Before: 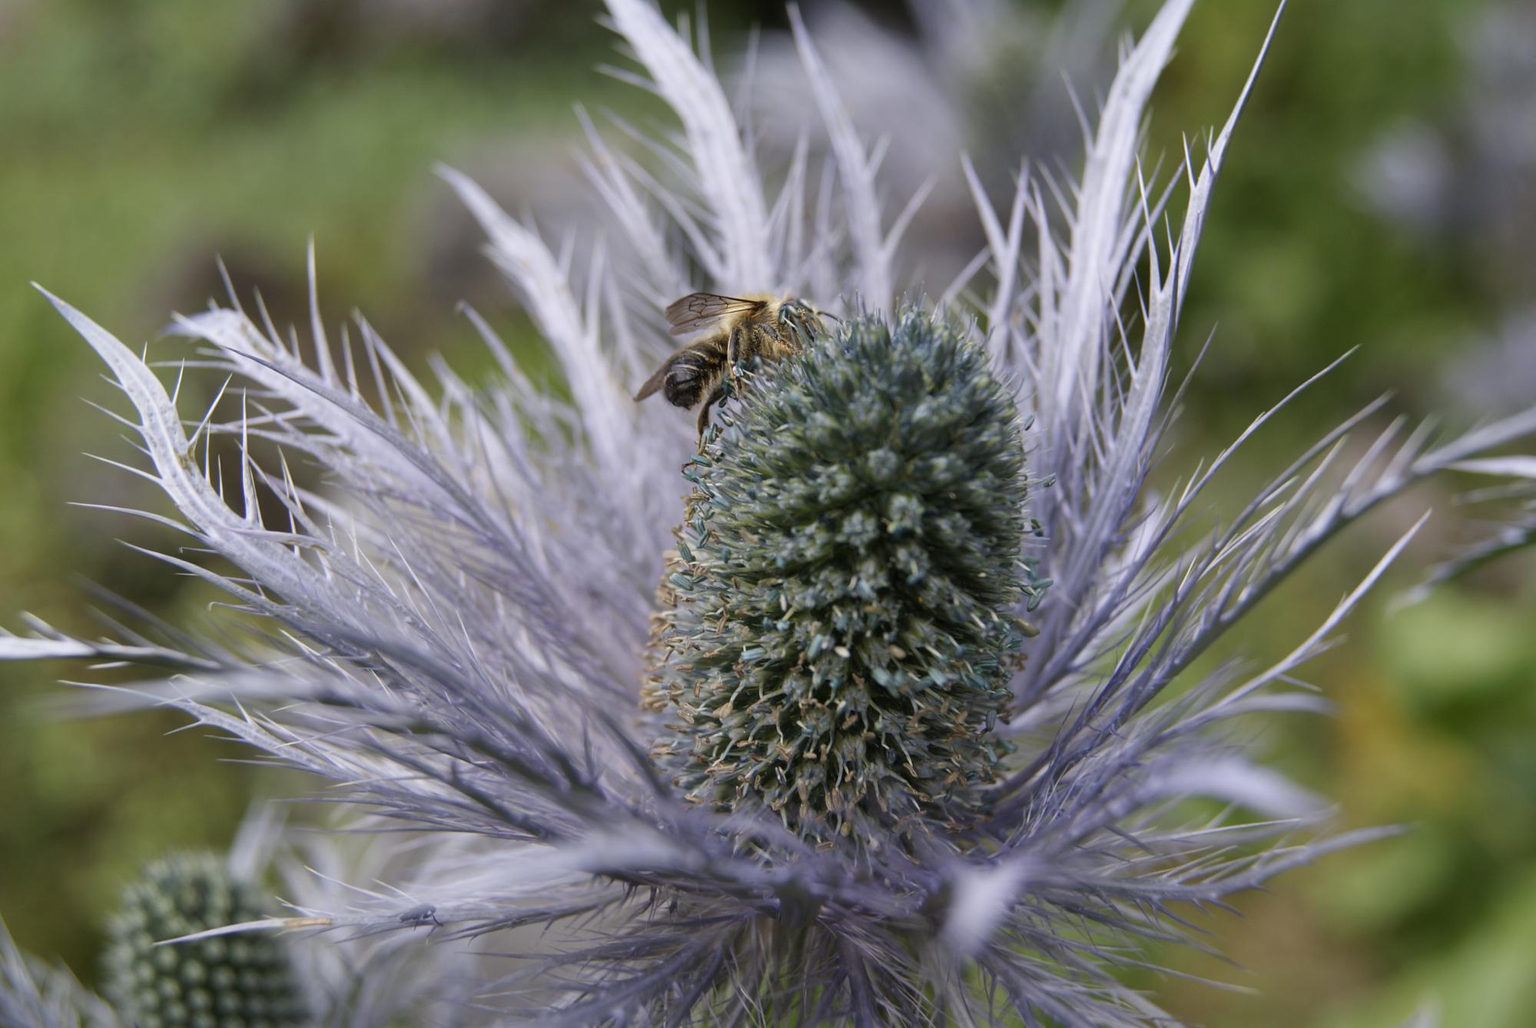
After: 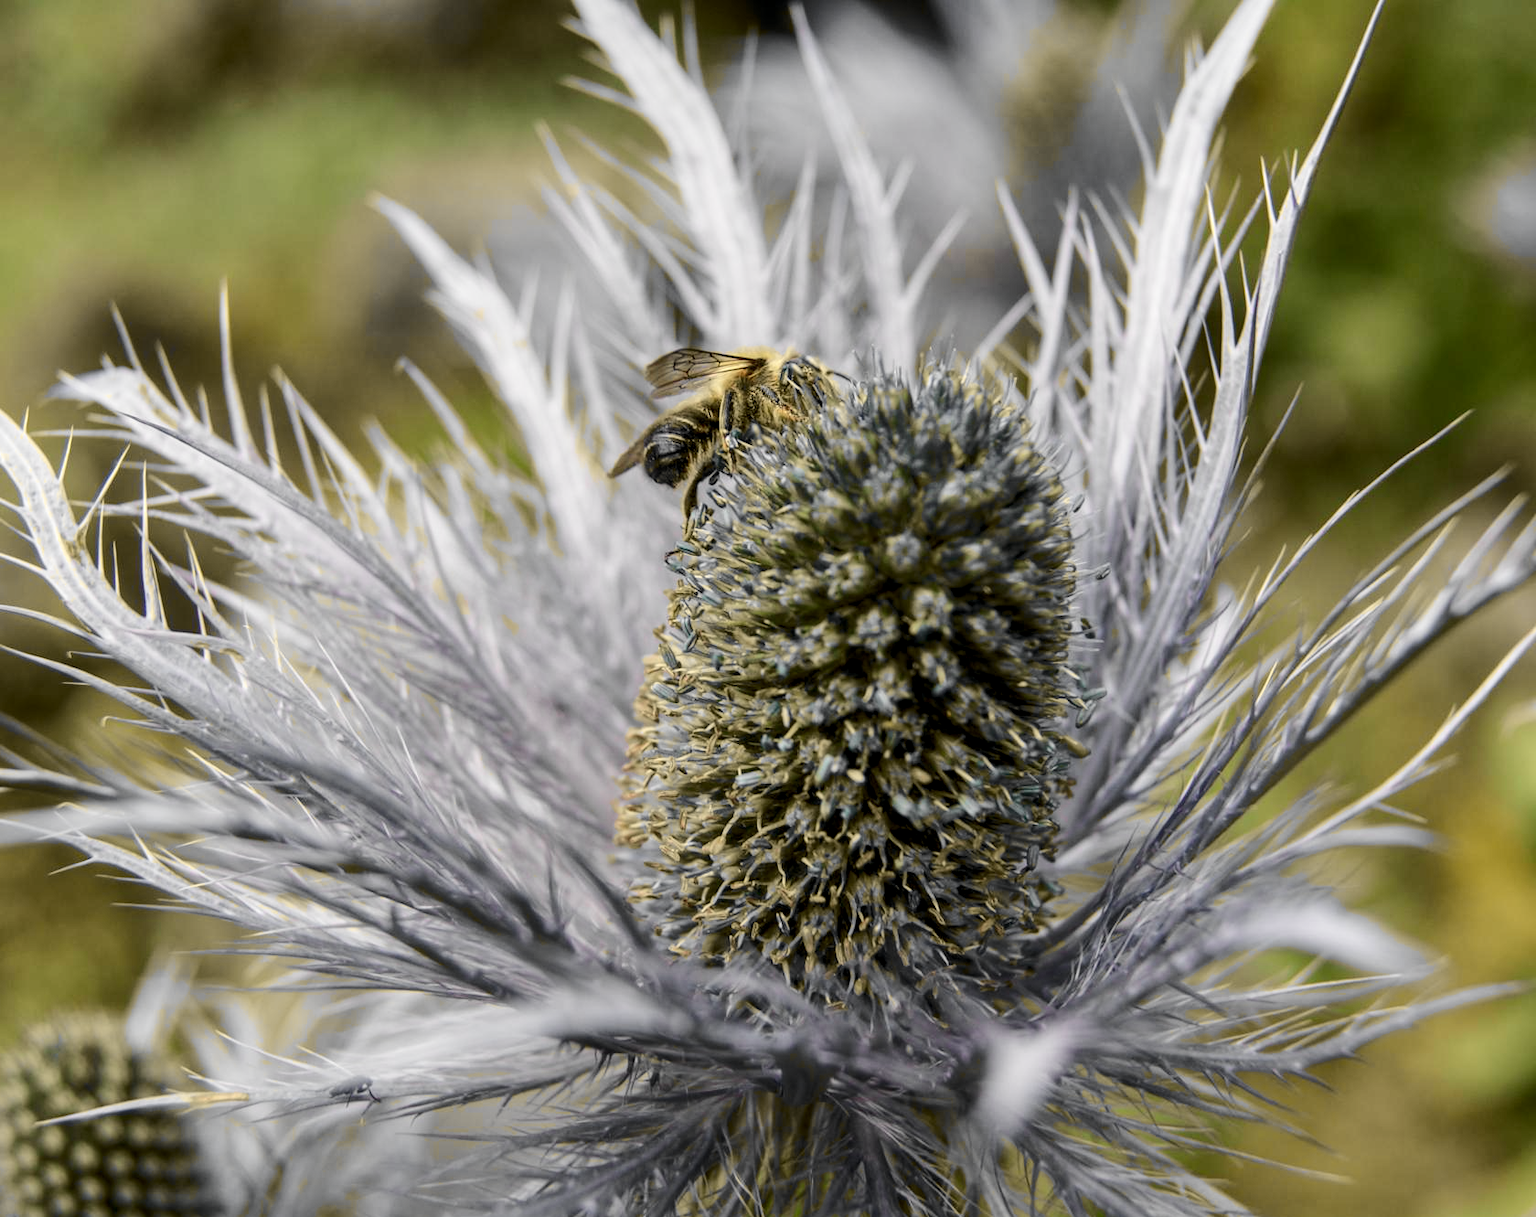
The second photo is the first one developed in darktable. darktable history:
white balance: red 1.045, blue 0.932
crop: left 8.026%, right 7.374%
local contrast: detail 130%
tone curve: curves: ch0 [(0, 0) (0.071, 0.047) (0.266, 0.26) (0.483, 0.554) (0.753, 0.811) (1, 0.983)]; ch1 [(0, 0) (0.346, 0.307) (0.408, 0.387) (0.463, 0.465) (0.482, 0.493) (0.502, 0.499) (0.517, 0.502) (0.55, 0.548) (0.597, 0.61) (0.651, 0.698) (1, 1)]; ch2 [(0, 0) (0.346, 0.34) (0.434, 0.46) (0.485, 0.494) (0.5, 0.498) (0.517, 0.506) (0.526, 0.545) (0.583, 0.61) (0.625, 0.659) (1, 1)], color space Lab, independent channels, preserve colors none
